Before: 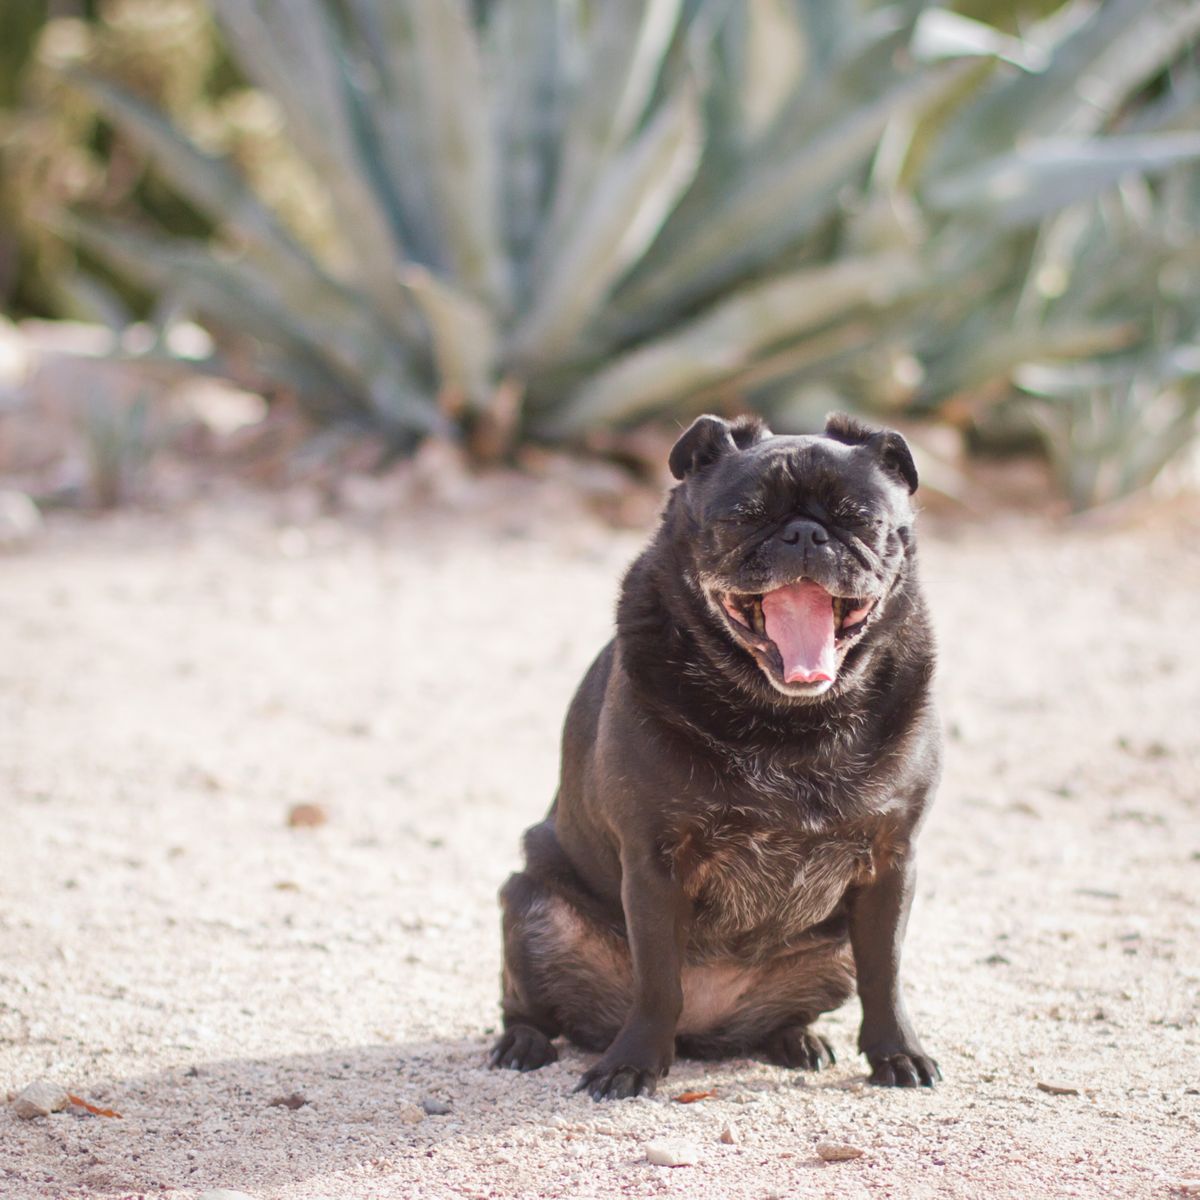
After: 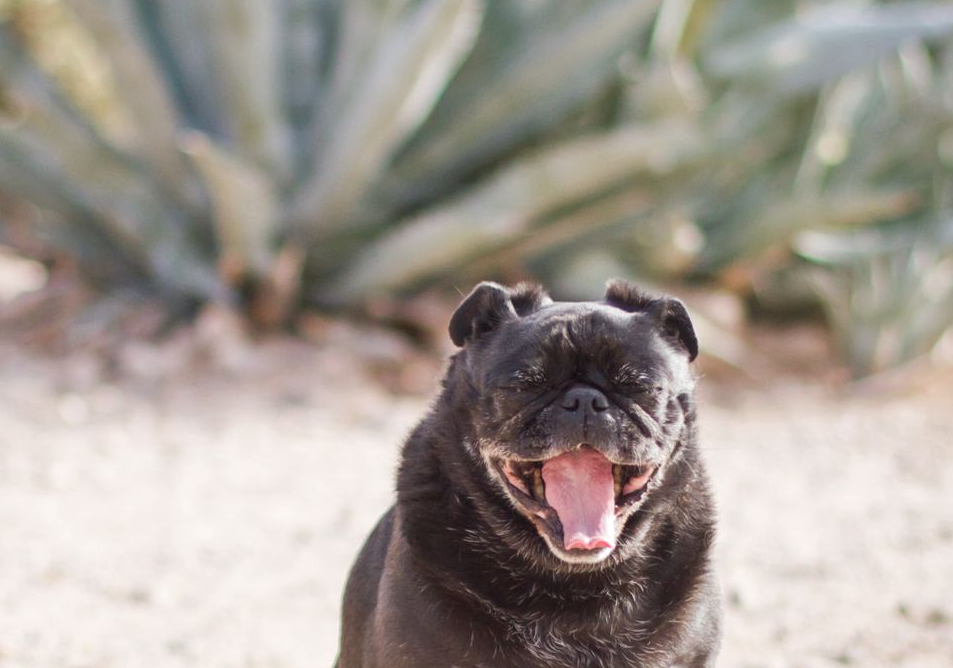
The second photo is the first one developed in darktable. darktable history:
local contrast: highlights 100%, shadows 100%, detail 120%, midtone range 0.2
crop: left 18.38%, top 11.092%, right 2.134%, bottom 33.217%
